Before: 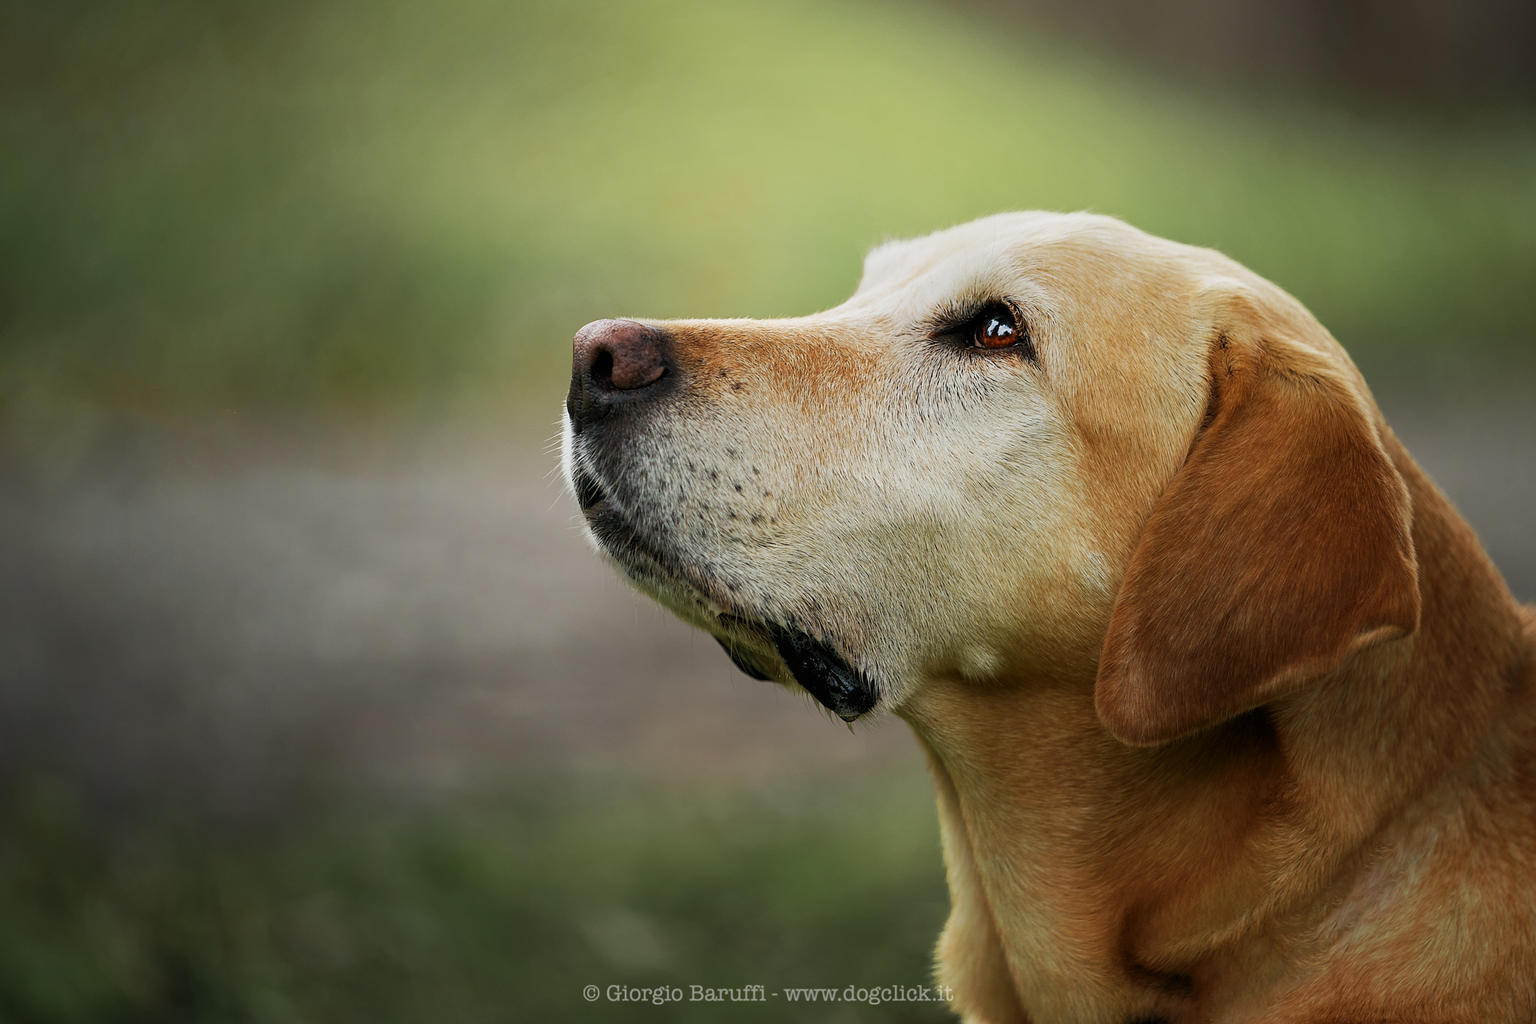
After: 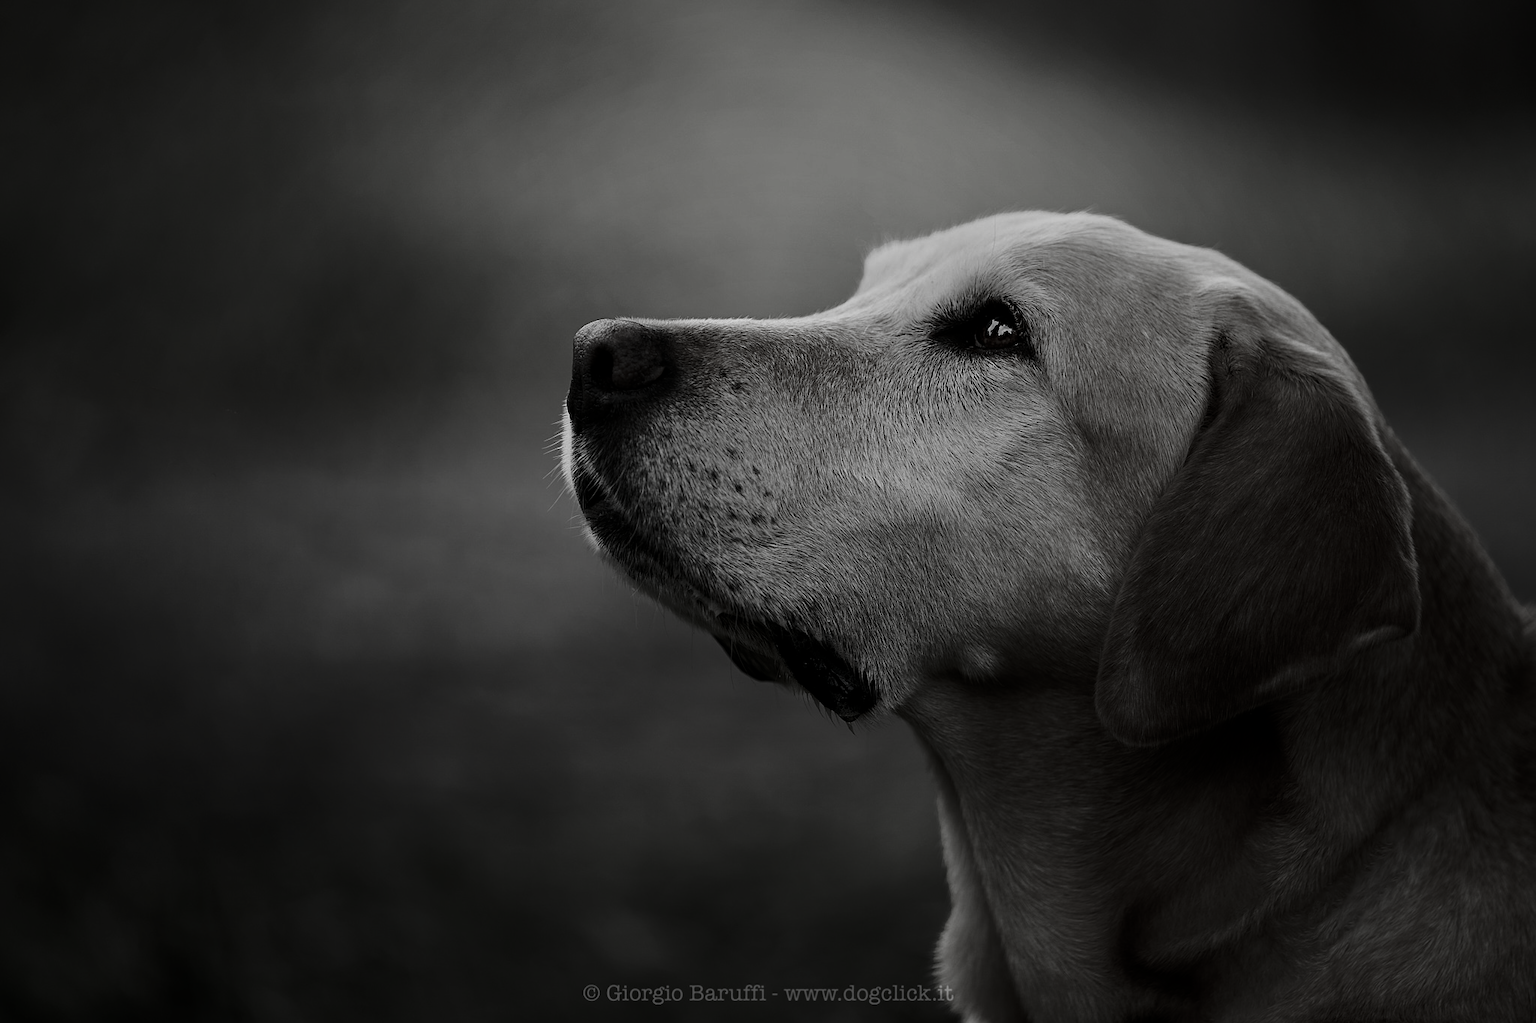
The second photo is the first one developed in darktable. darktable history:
velvia: strength 49.78%
color balance rgb: shadows lift › chroma 0.895%, shadows lift › hue 110.36°, perceptual saturation grading › global saturation 20%, perceptual saturation grading › highlights -25.808%, perceptual saturation grading › shadows 25.738%
contrast brightness saturation: contrast -0.039, brightness -0.606, saturation -0.98
